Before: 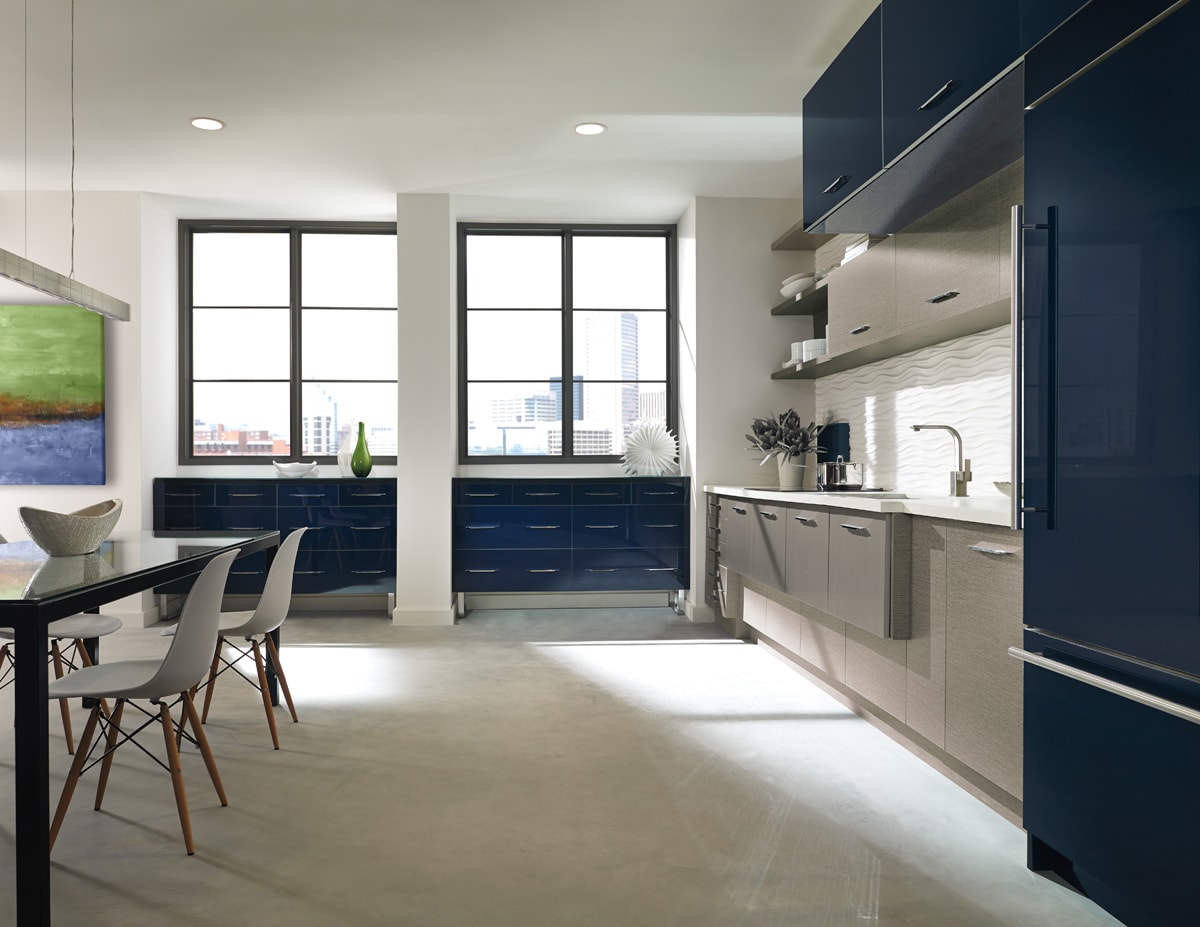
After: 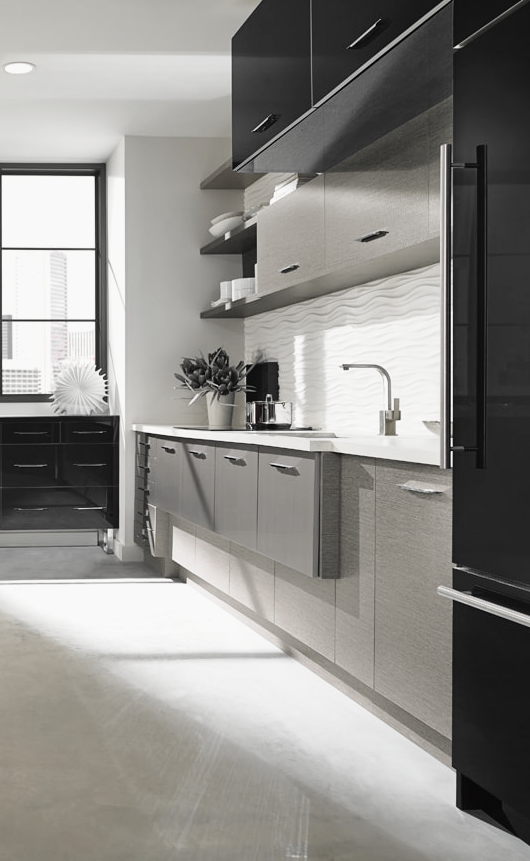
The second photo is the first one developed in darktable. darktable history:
color zones: curves: ch1 [(0, 0.831) (0.08, 0.771) (0.157, 0.268) (0.241, 0.207) (0.562, -0.005) (0.714, -0.013) (0.876, 0.01) (1, 0.831)]
crop: left 47.628%, top 6.643%, right 7.874%
tone curve: curves: ch0 [(0, 0.008) (0.107, 0.083) (0.283, 0.287) (0.461, 0.498) (0.64, 0.691) (0.822, 0.869) (0.998, 0.978)]; ch1 [(0, 0) (0.323, 0.339) (0.438, 0.422) (0.473, 0.487) (0.502, 0.502) (0.527, 0.53) (0.561, 0.583) (0.608, 0.629) (0.669, 0.704) (0.859, 0.899) (1, 1)]; ch2 [(0, 0) (0.33, 0.347) (0.421, 0.456) (0.473, 0.498) (0.502, 0.504) (0.522, 0.524) (0.549, 0.567) (0.585, 0.627) (0.676, 0.724) (1, 1)], color space Lab, independent channels, preserve colors none
